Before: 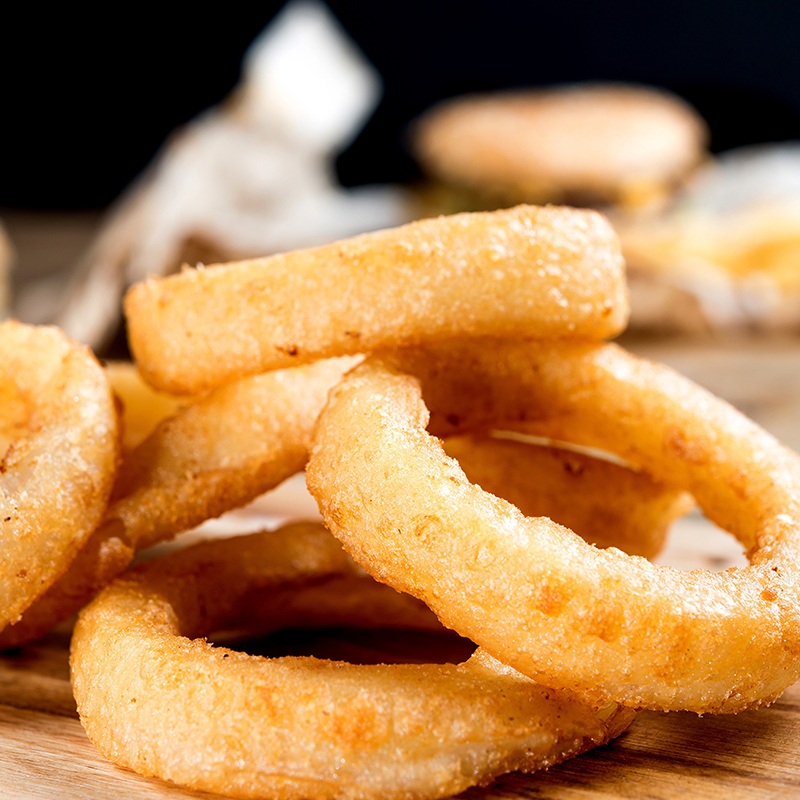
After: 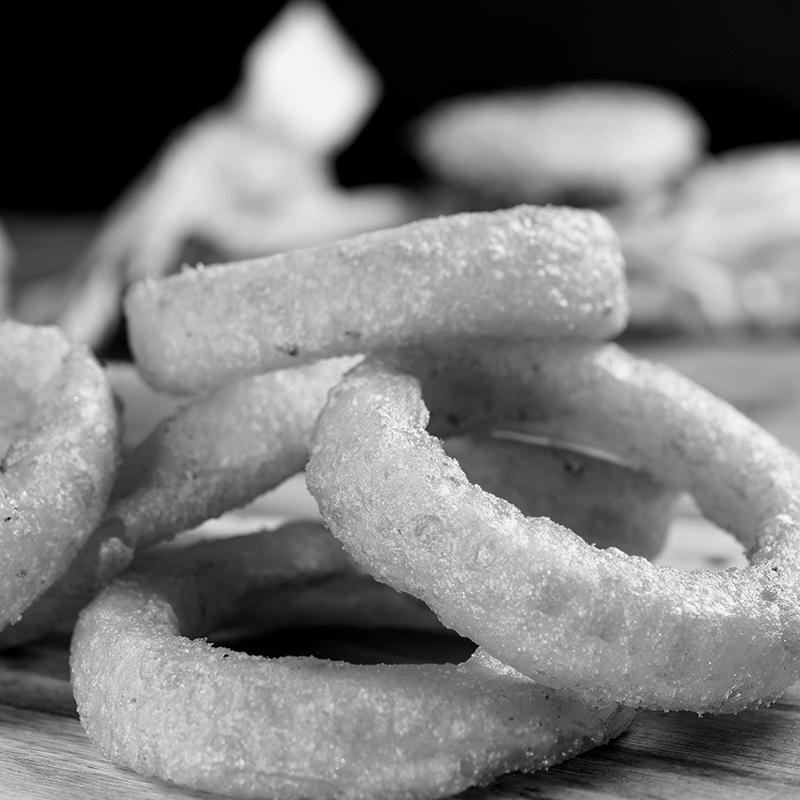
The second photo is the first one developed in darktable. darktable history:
base curve: curves: ch0 [(0, 0) (0.283, 0.295) (1, 1)], preserve colors none
color calibration: output gray [0.246, 0.254, 0.501, 0], gray › normalize channels true, illuminant same as pipeline (D50), adaptation XYZ, x 0.346, y 0.359, gamut compression 0
